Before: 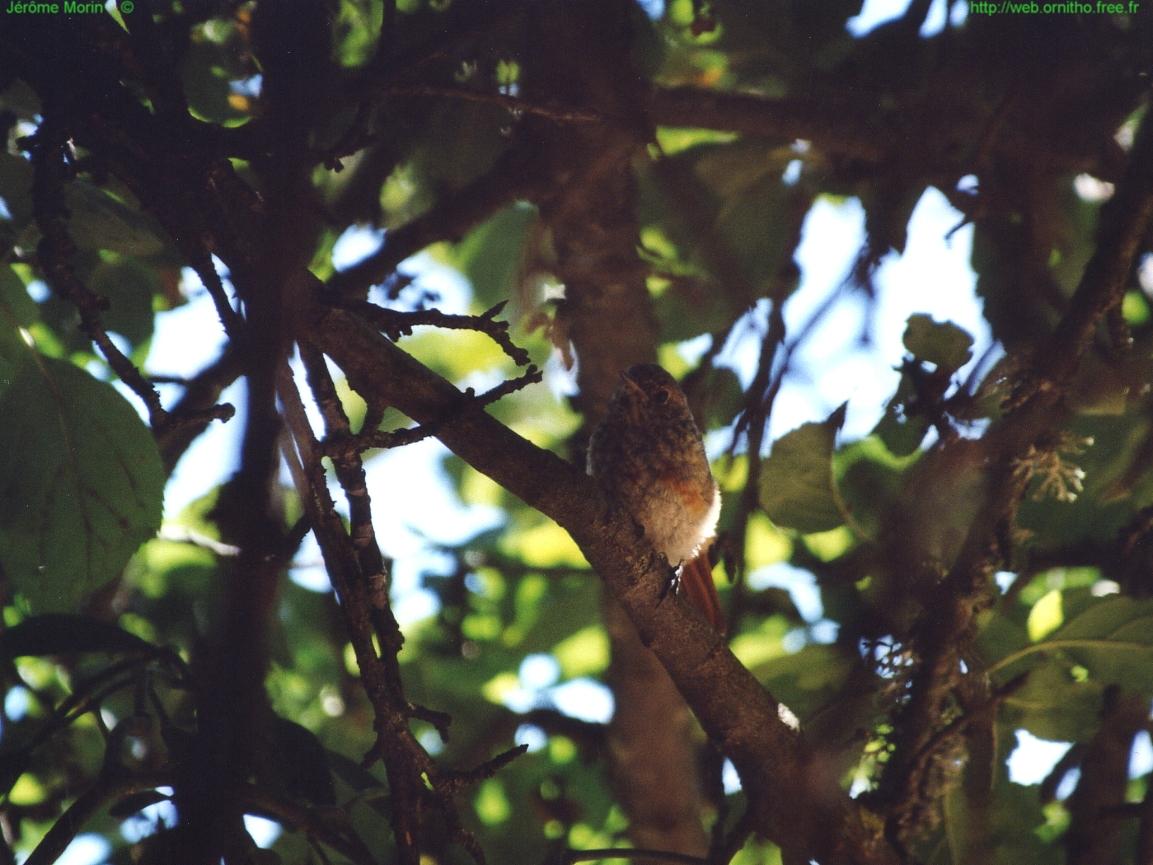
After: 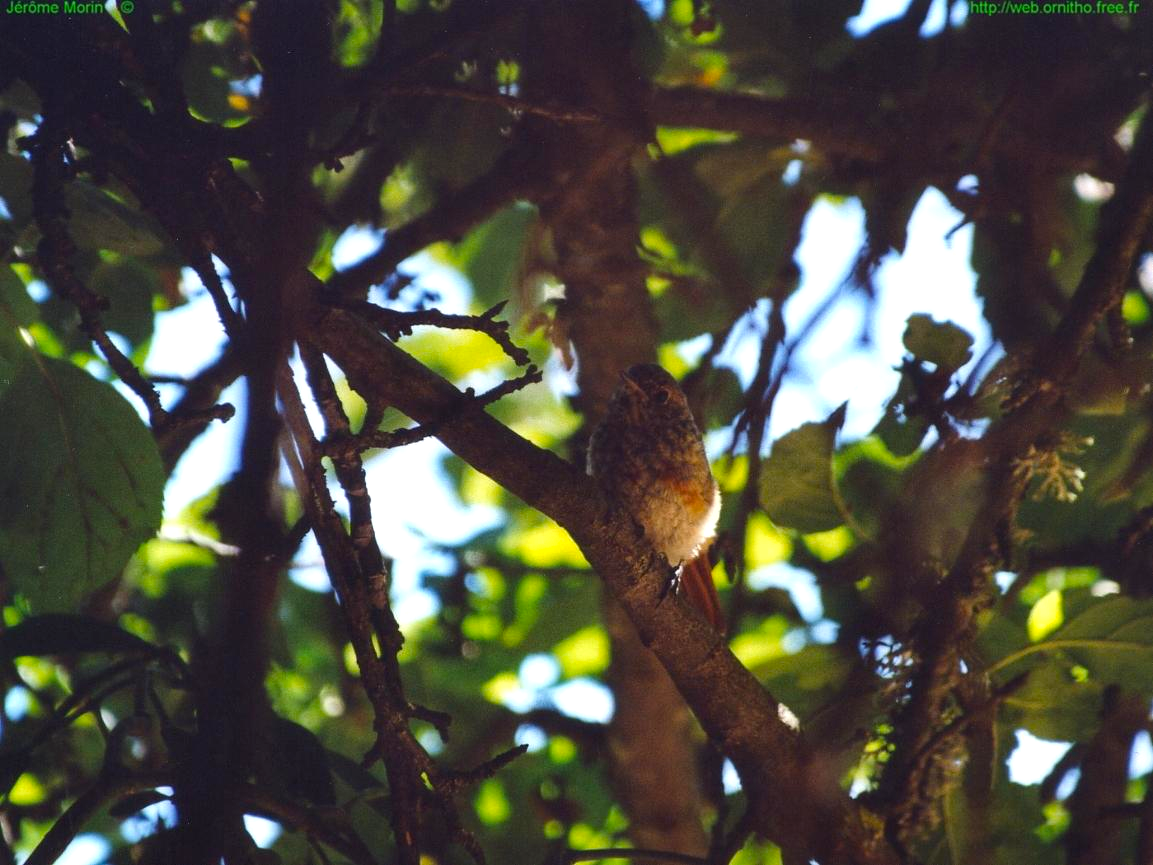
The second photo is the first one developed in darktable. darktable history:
color balance rgb: perceptual saturation grading › global saturation 25.504%, global vibrance 20%
local contrast: highlights 106%, shadows 101%, detail 120%, midtone range 0.2
